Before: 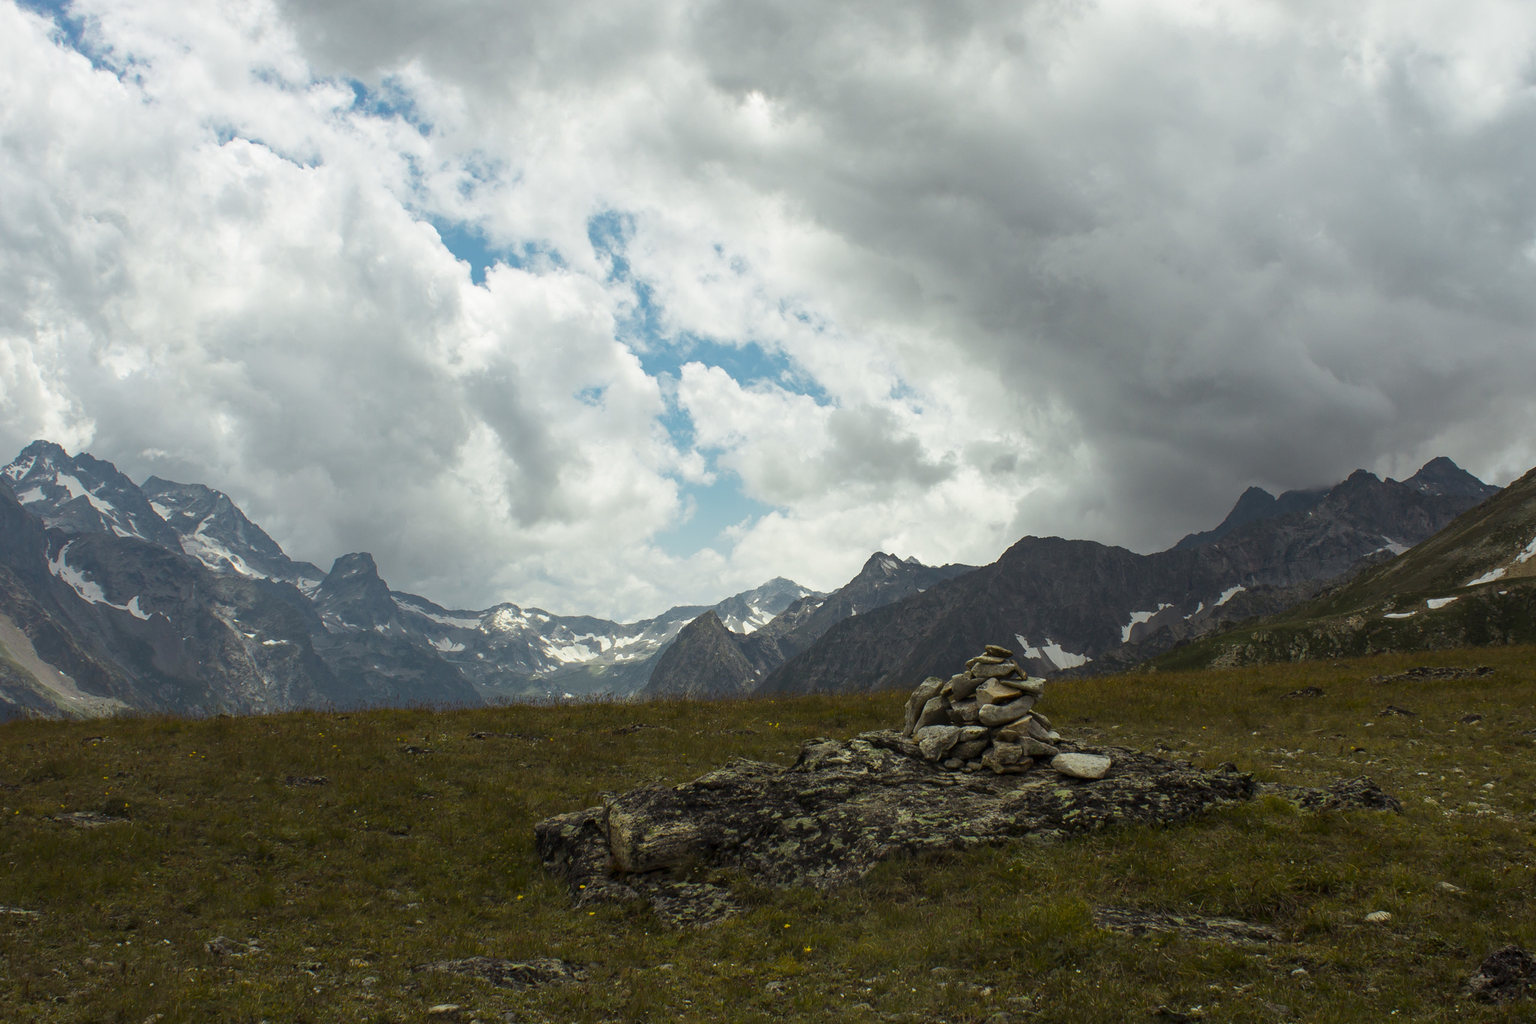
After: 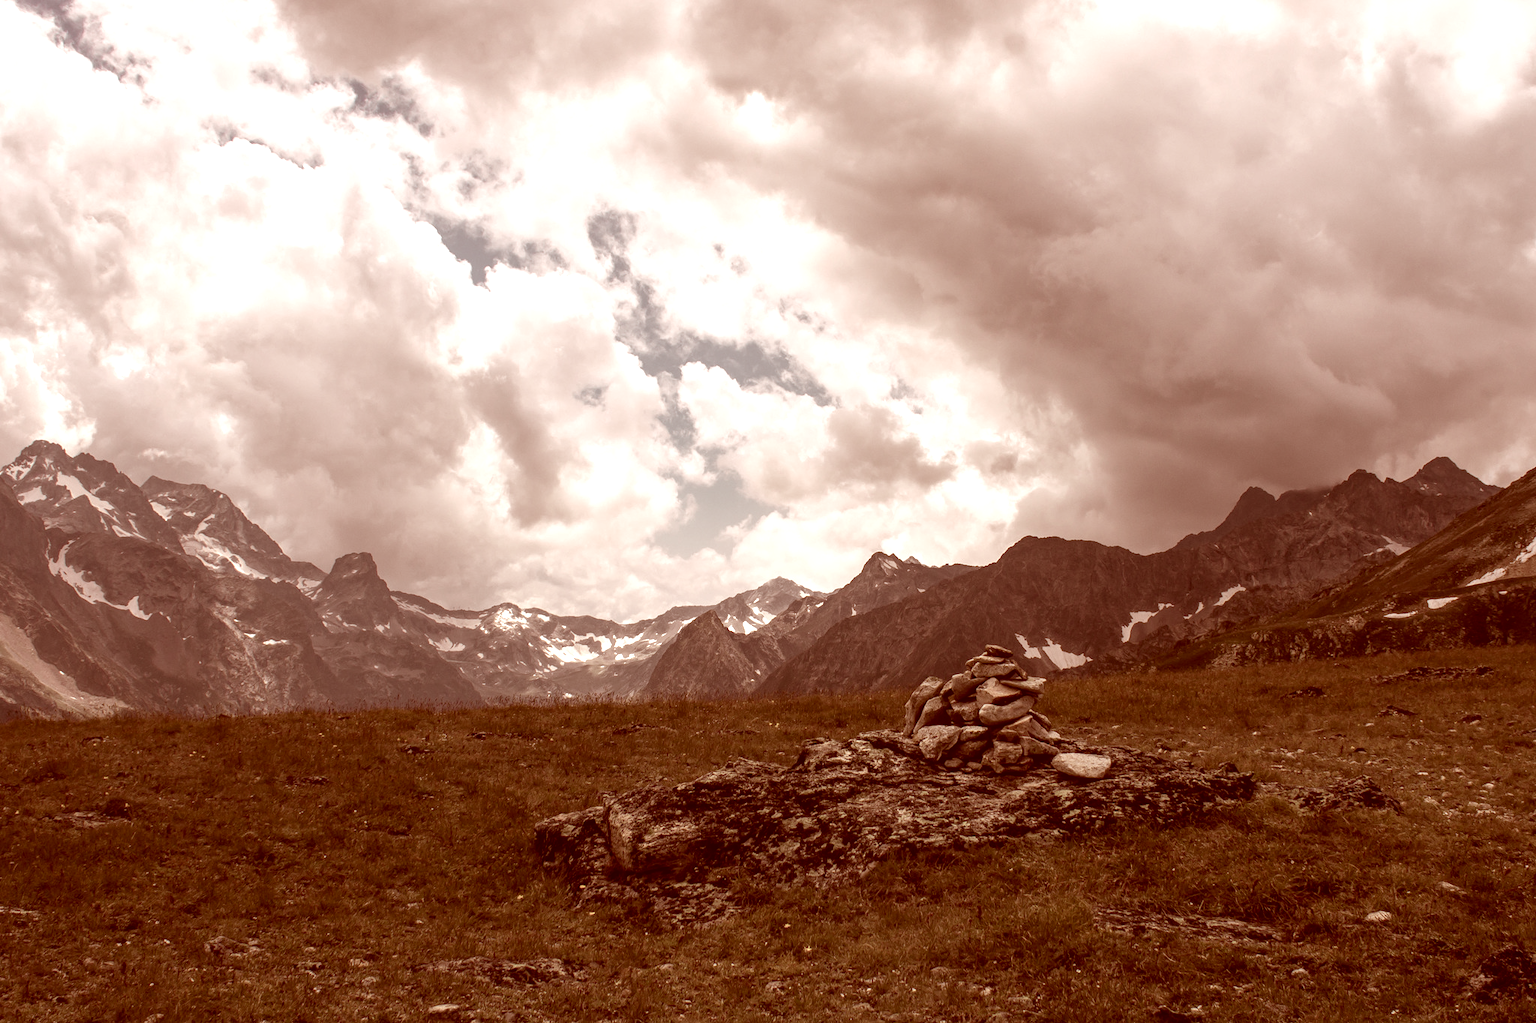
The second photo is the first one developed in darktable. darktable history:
color balance rgb: perceptual saturation grading › global saturation -29.282%, perceptual saturation grading › highlights -20.974%, perceptual saturation grading › mid-tones -23.618%, perceptual saturation grading › shadows -23.9%, perceptual brilliance grading › global brilliance 12.255%
color correction: highlights a* 9.56, highlights b* 8.73, shadows a* 39.36, shadows b* 39.33, saturation 0.783
local contrast: on, module defaults
